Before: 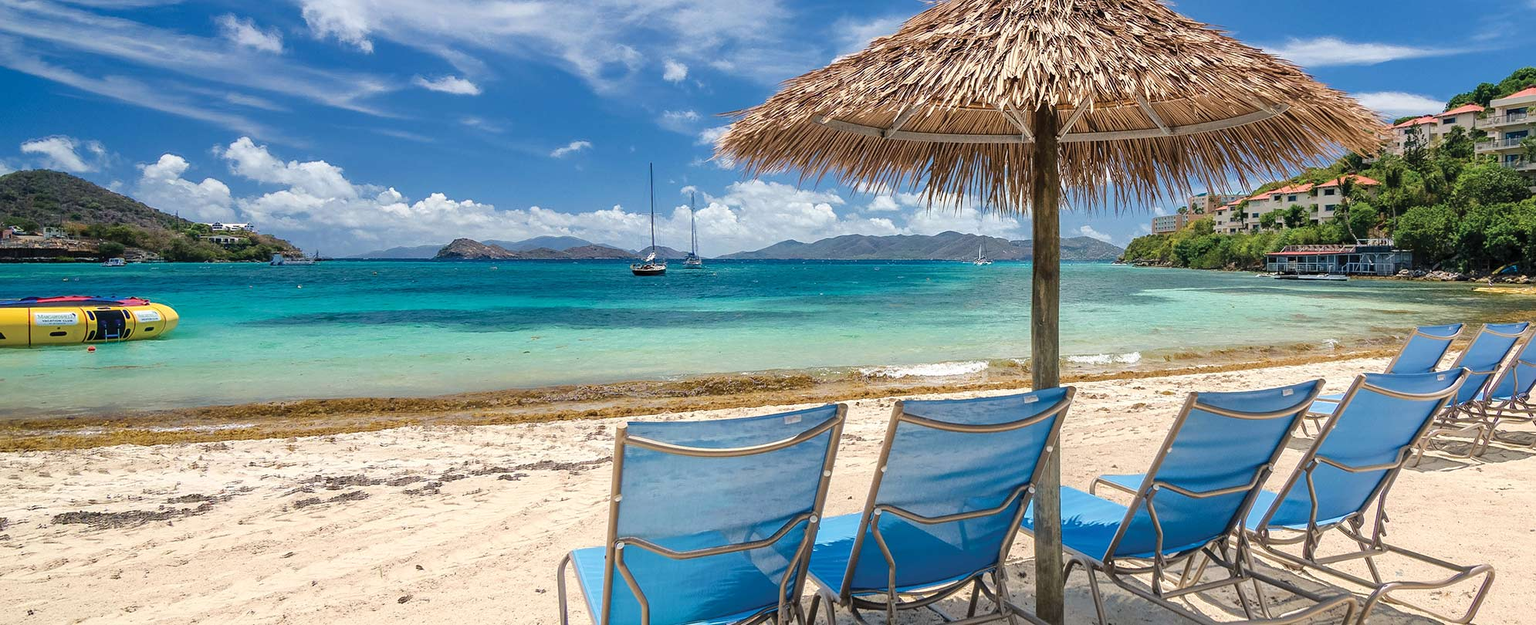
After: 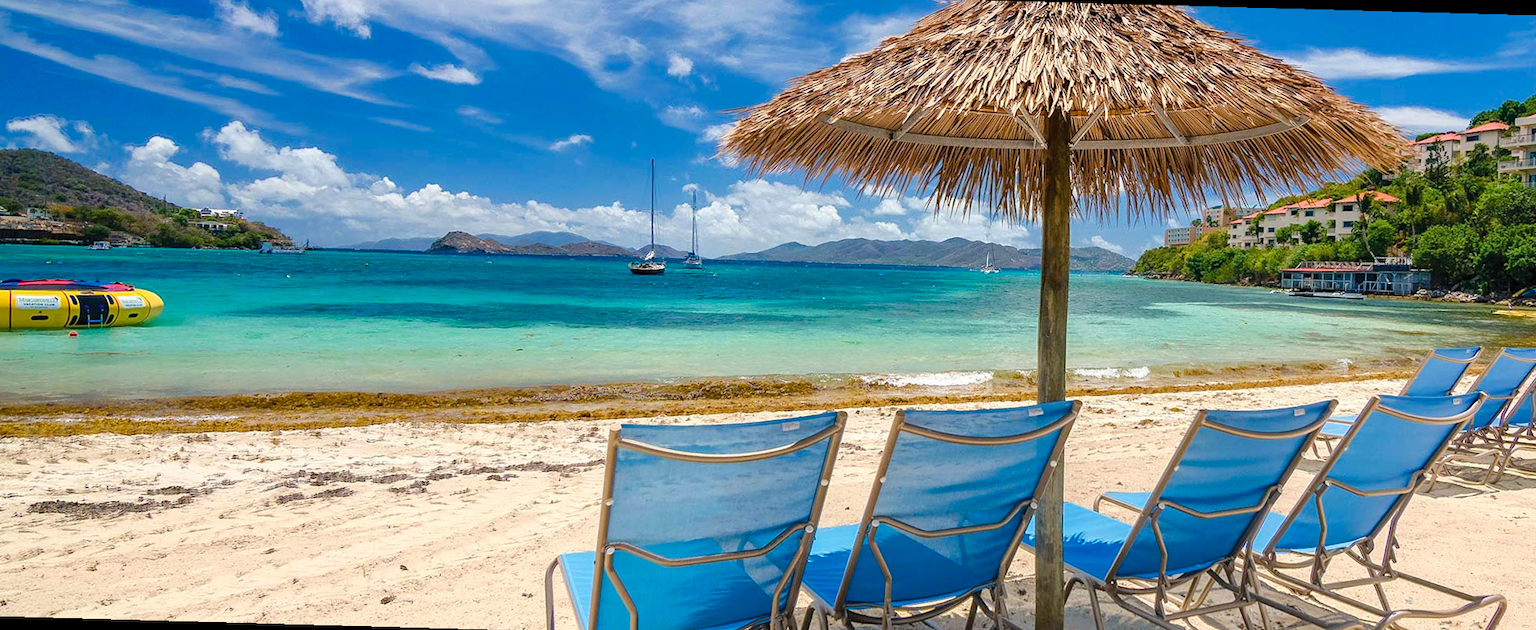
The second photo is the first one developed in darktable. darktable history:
color balance rgb: perceptual saturation grading › global saturation 35%, perceptual saturation grading › highlights -25%, perceptual saturation grading › shadows 25%, global vibrance 10%
rotate and perspective: rotation 1.57°, crop left 0.018, crop right 0.982, crop top 0.039, crop bottom 0.961
